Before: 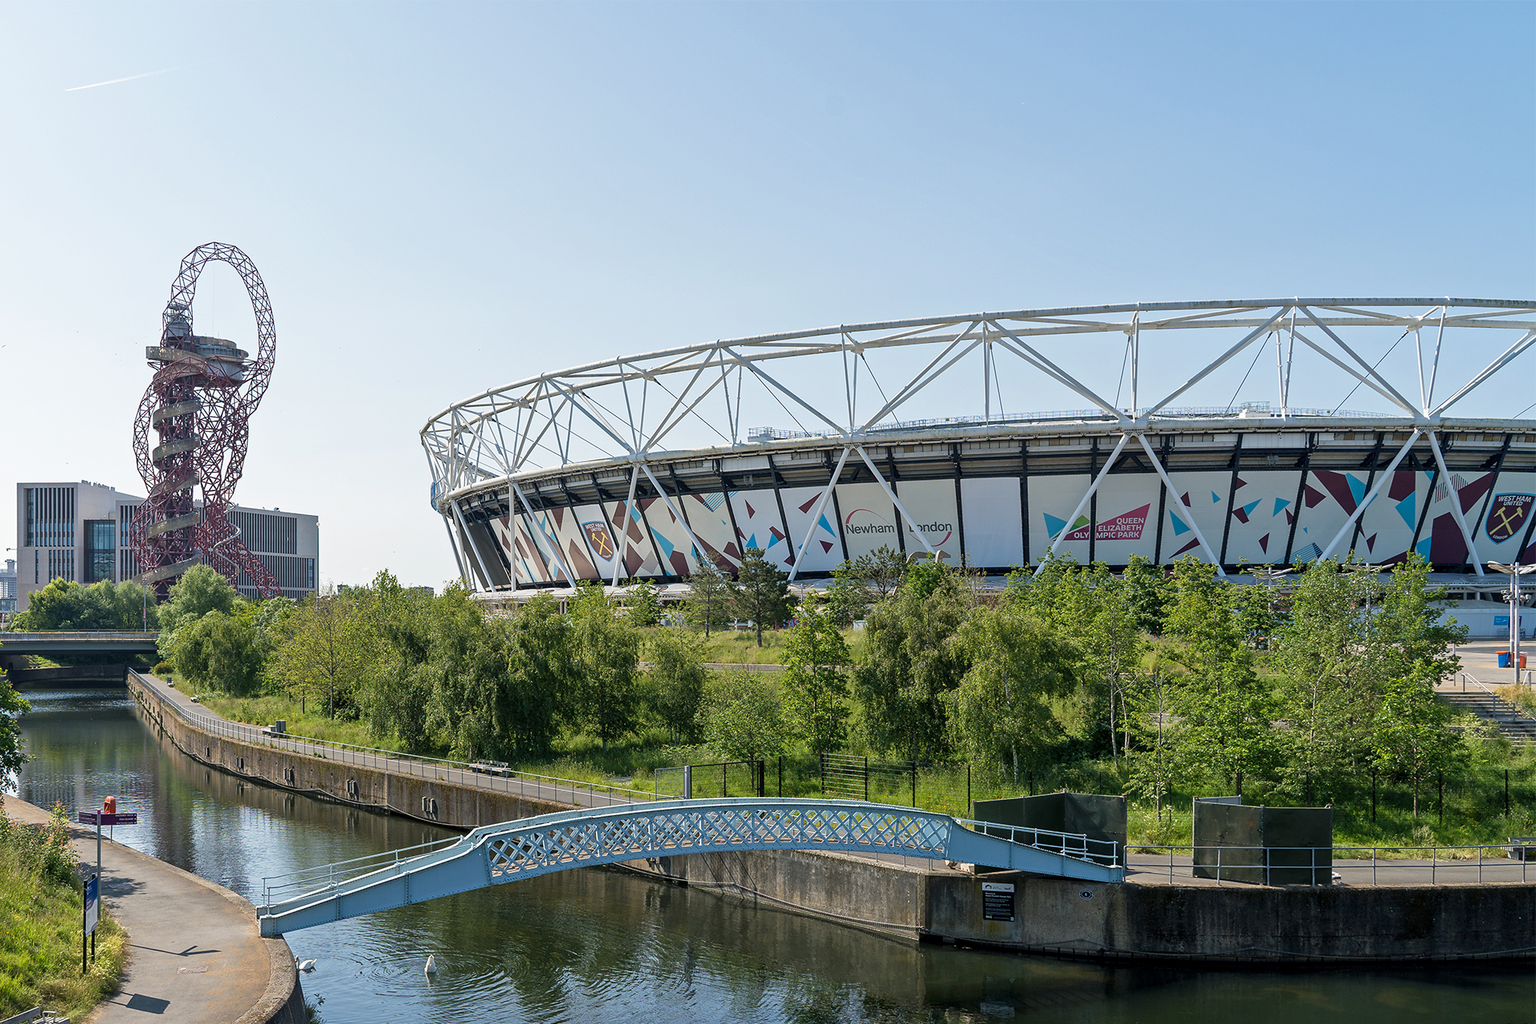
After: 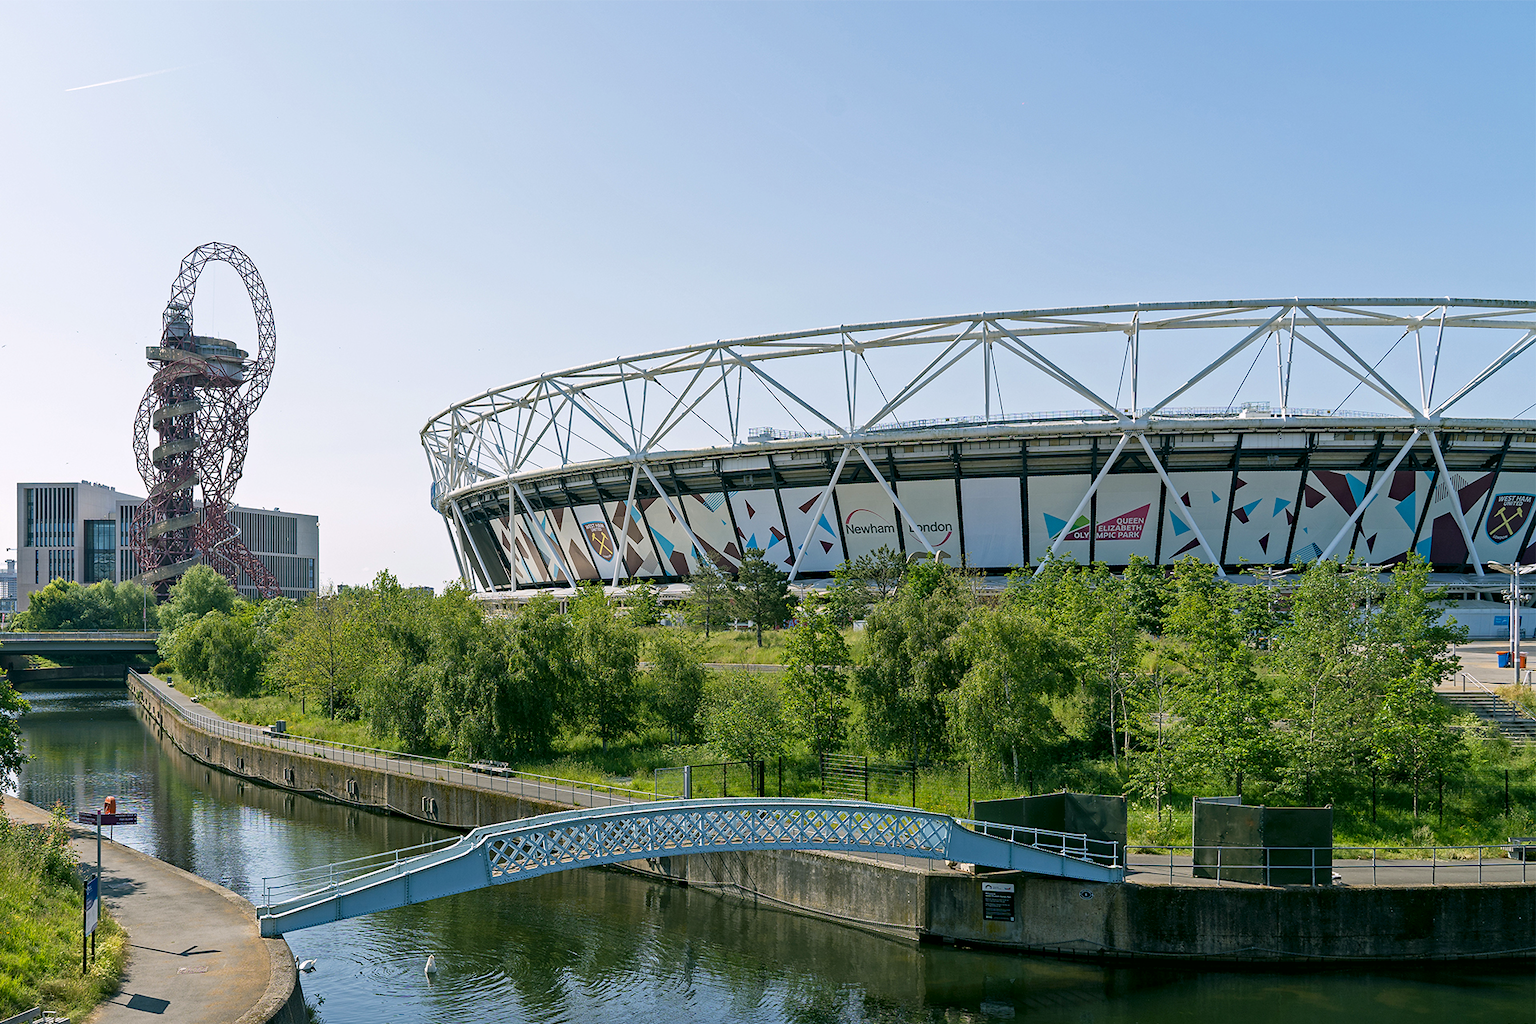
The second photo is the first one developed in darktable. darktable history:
color correction: highlights a* 4.02, highlights b* 4.98, shadows a* -7.55, shadows b* 4.98
haze removal: compatibility mode true, adaptive false
white balance: red 0.967, blue 1.049
